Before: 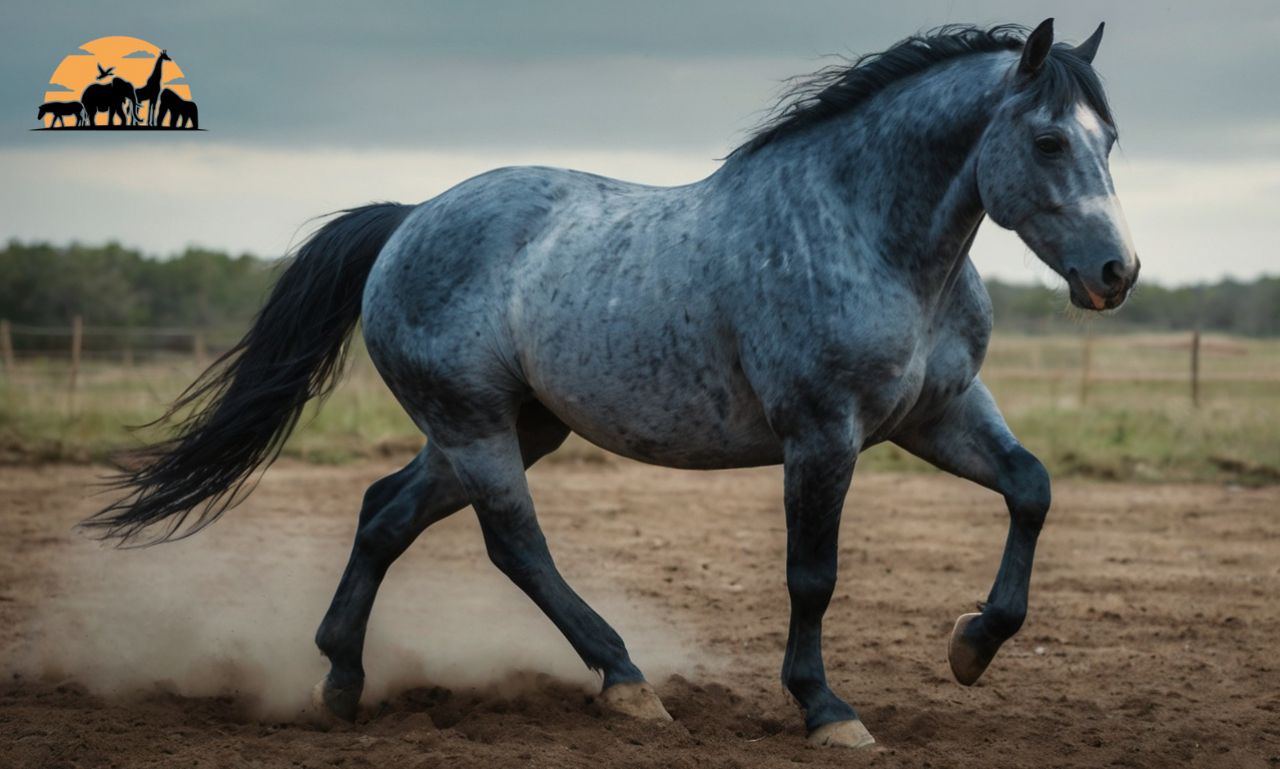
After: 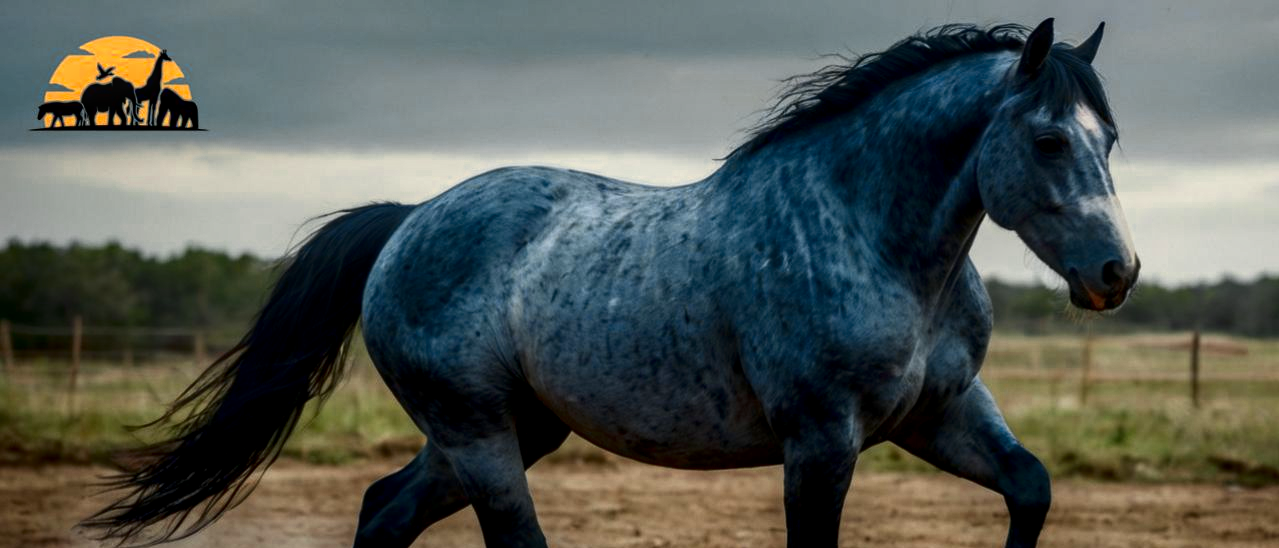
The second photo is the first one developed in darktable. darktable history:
contrast brightness saturation: contrast 0.128, brightness -0.225, saturation 0.15
crop: bottom 28.698%
local contrast: highlights 53%, shadows 51%, detail 130%, midtone range 0.452
color zones: curves: ch0 [(0.004, 0.305) (0.261, 0.623) (0.389, 0.399) (0.708, 0.571) (0.947, 0.34)]; ch1 [(0.025, 0.645) (0.229, 0.584) (0.326, 0.551) (0.484, 0.262) (0.757, 0.643)]
